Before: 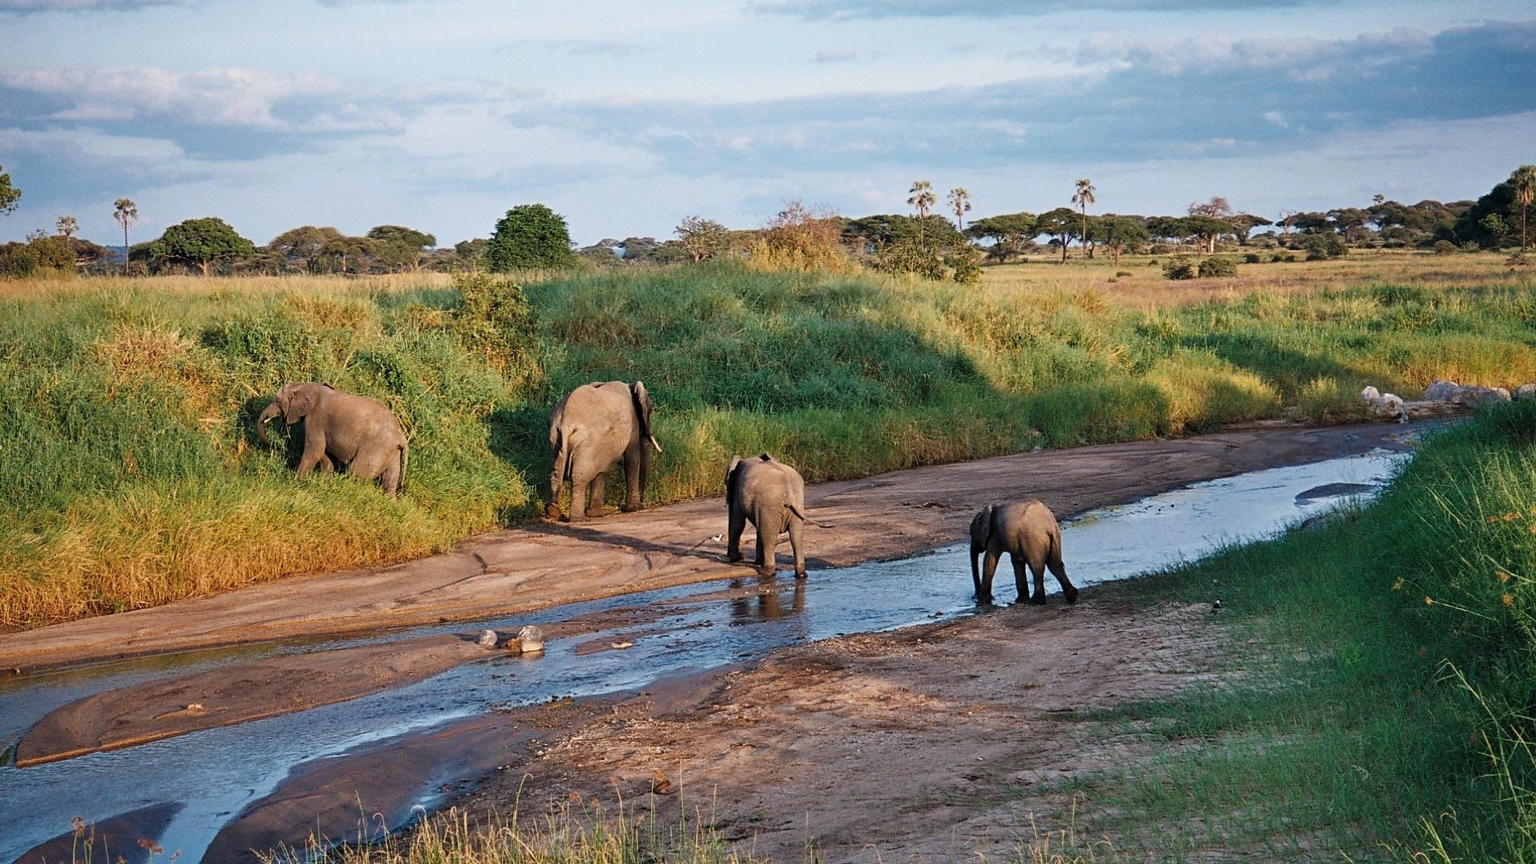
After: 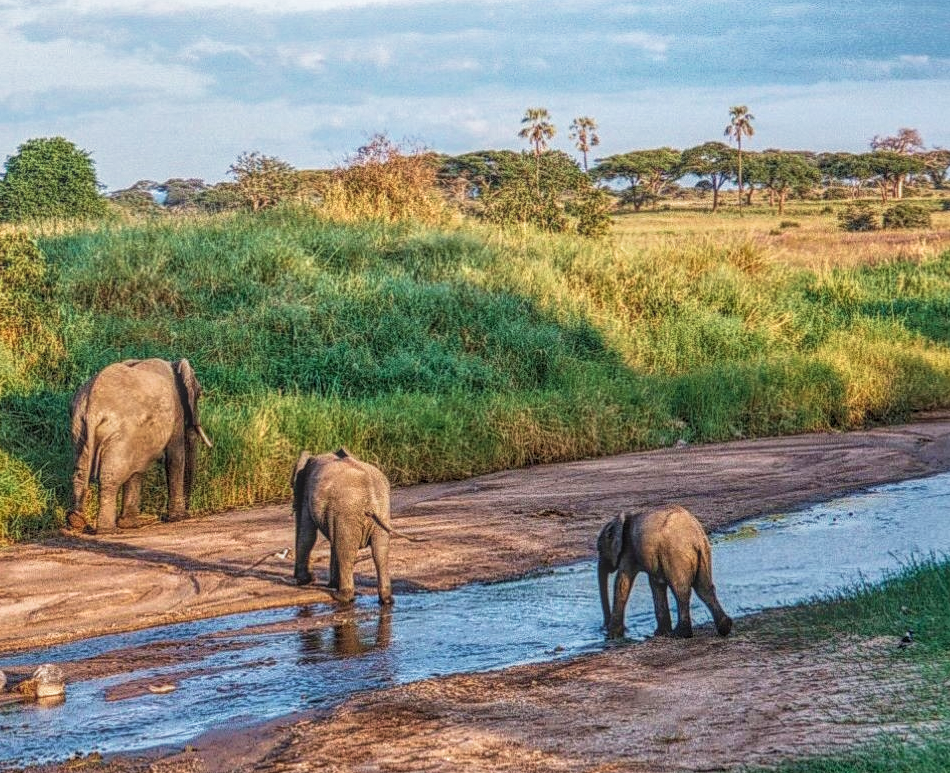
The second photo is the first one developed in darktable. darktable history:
base curve: curves: ch0 [(0, 0) (0.666, 0.806) (1, 1)], preserve colors none
local contrast: highlights 20%, shadows 30%, detail 200%, midtone range 0.2
crop: left 32.066%, top 10.941%, right 18.444%, bottom 17.393%
velvia: on, module defaults
